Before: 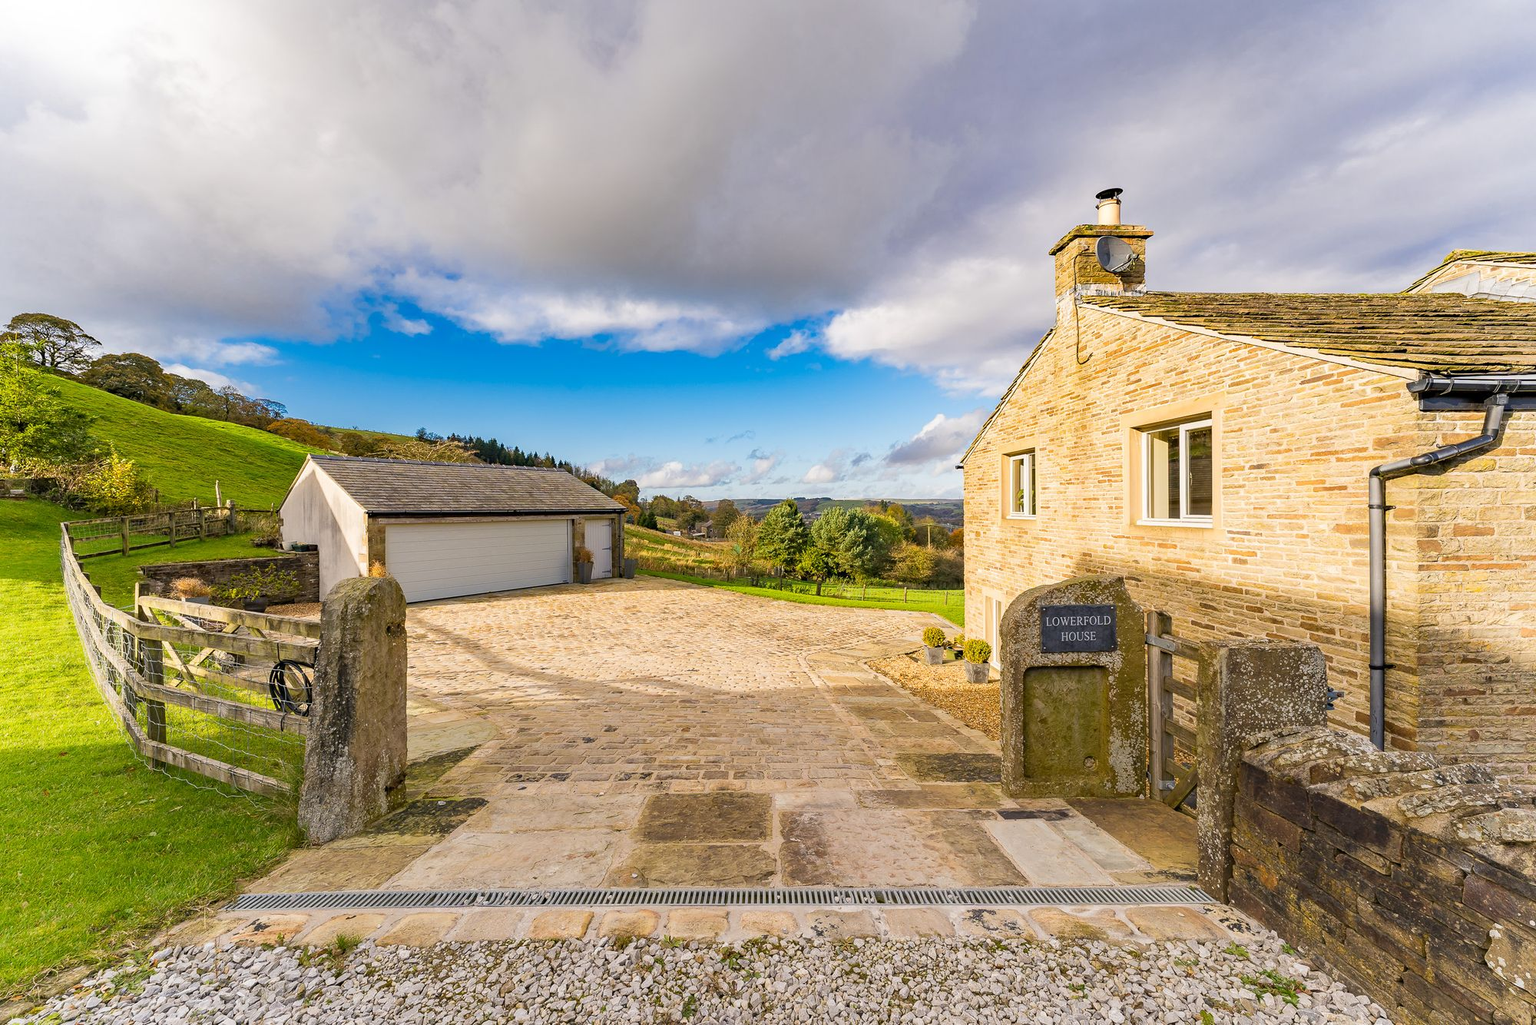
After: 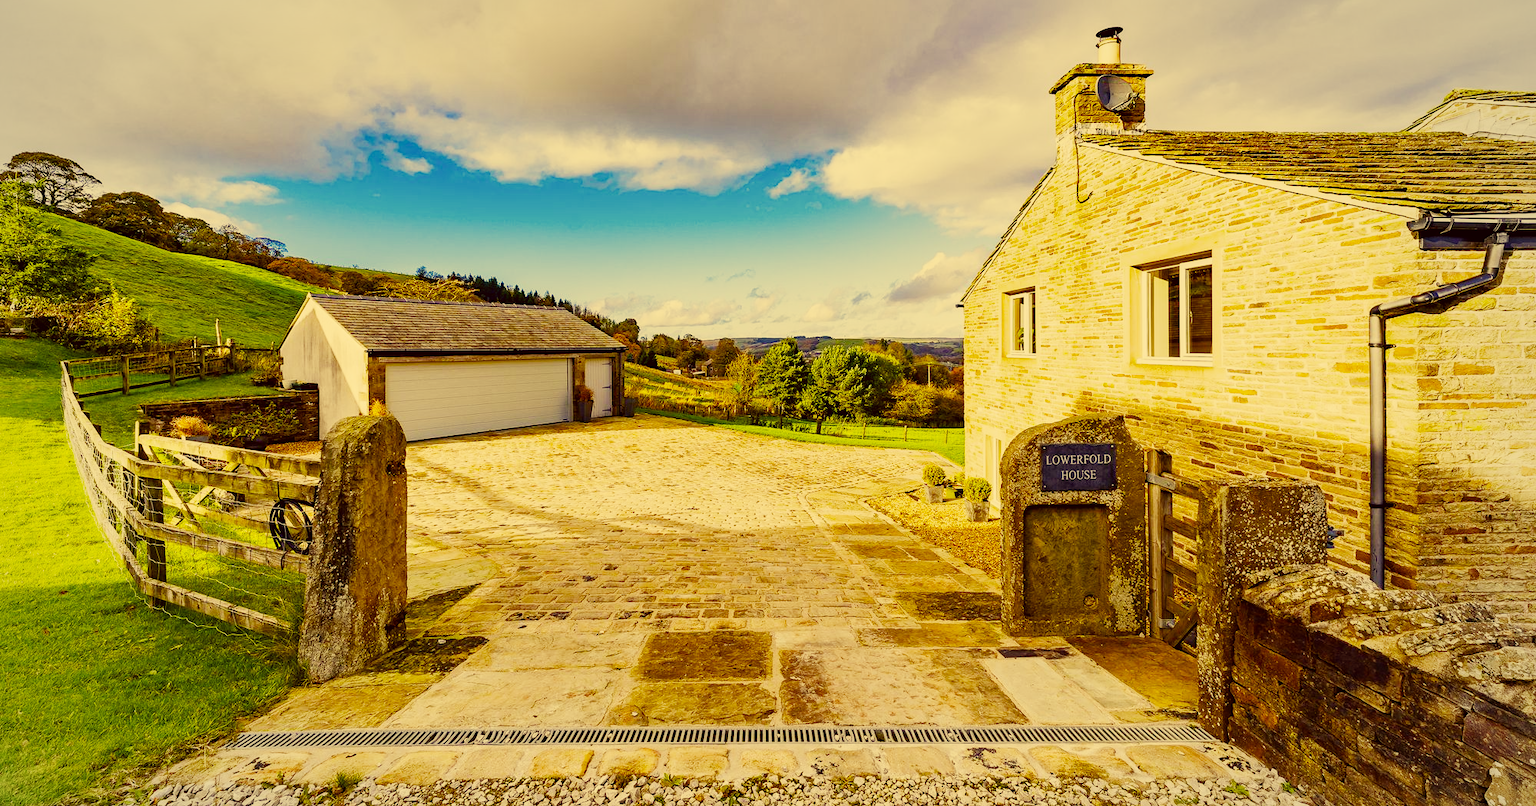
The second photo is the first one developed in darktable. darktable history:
color balance rgb: perceptual saturation grading › mid-tones 6.33%, perceptual saturation grading › shadows 72.44%, perceptual brilliance grading › highlights 11.59%, contrast 5.05%
crop and rotate: top 15.774%, bottom 5.506%
sigmoid: contrast 1.6, skew -0.2, preserve hue 0%, red attenuation 0.1, red rotation 0.035, green attenuation 0.1, green rotation -0.017, blue attenuation 0.15, blue rotation -0.052, base primaries Rec2020
vignetting: fall-off radius 100%, width/height ratio 1.337
color correction: highlights a* -0.482, highlights b* 40, shadows a* 9.8, shadows b* -0.161
color balance: output saturation 110%
shadows and highlights: radius 125.46, shadows 30.51, highlights -30.51, low approximation 0.01, soften with gaussian
